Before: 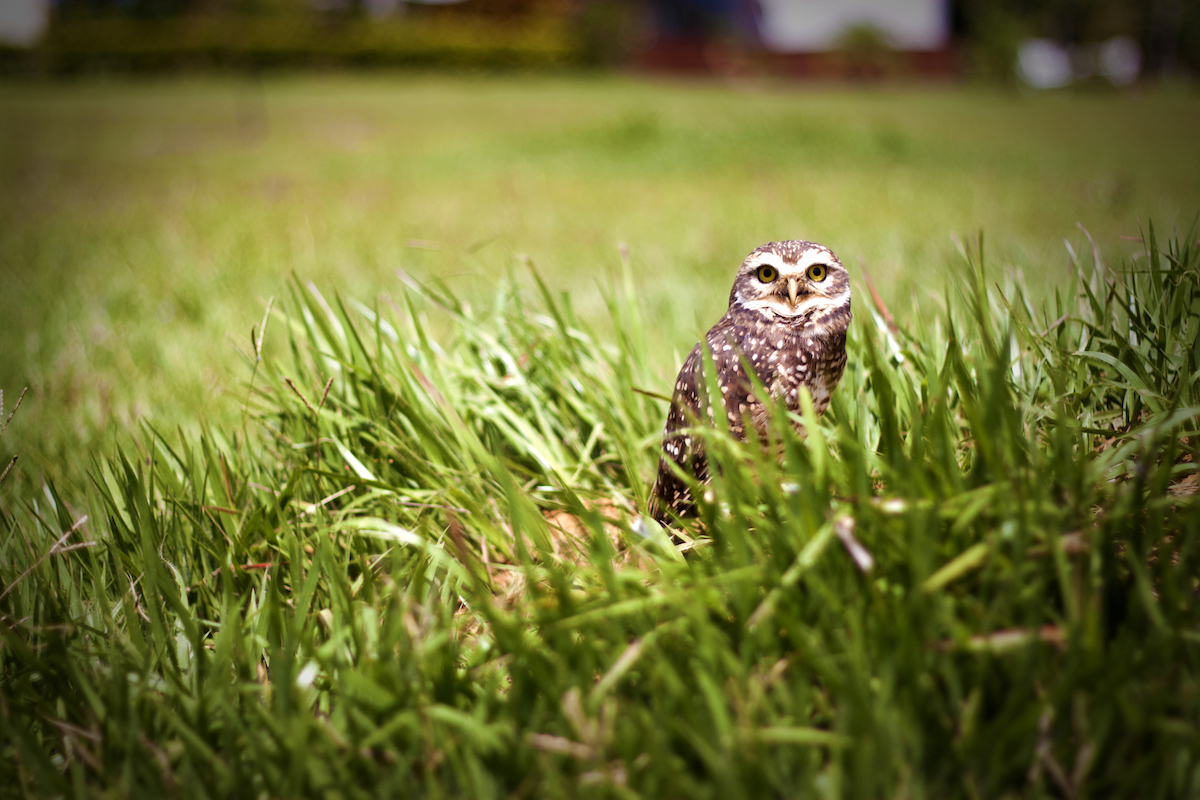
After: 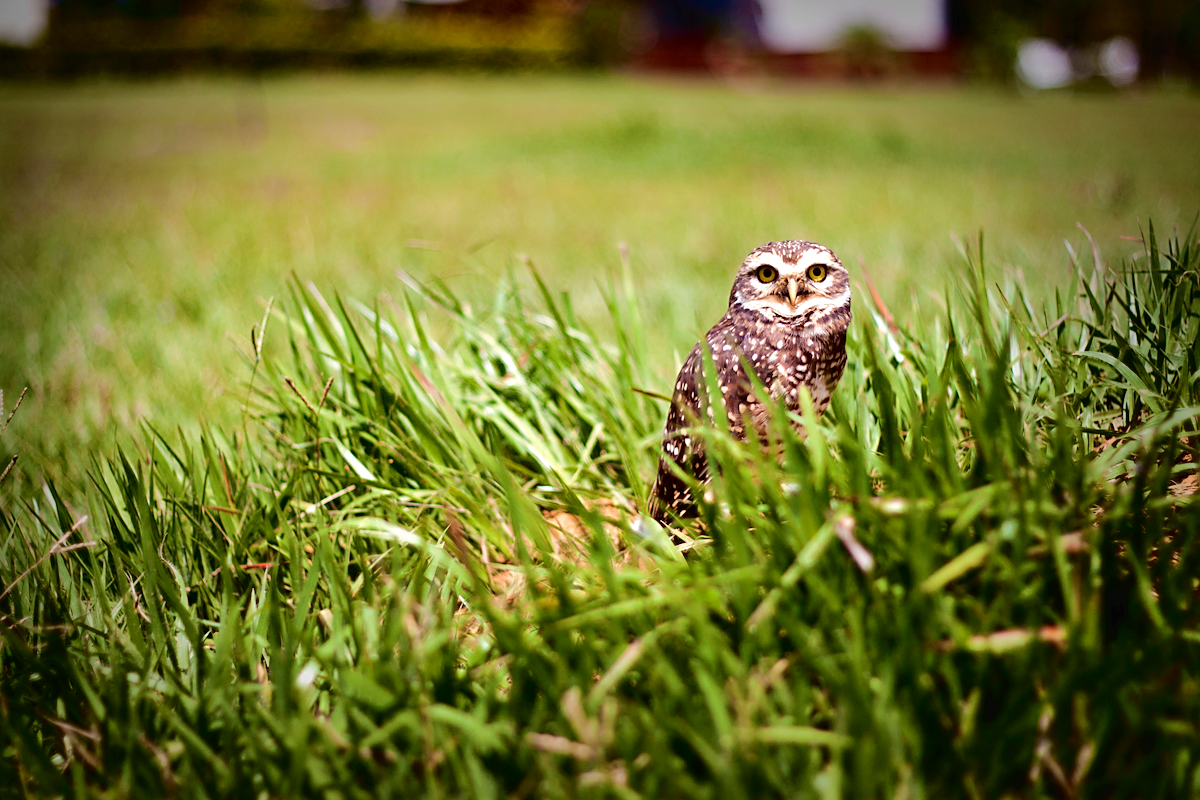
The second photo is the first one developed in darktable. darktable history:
sharpen: radius 1.911, amount 0.407, threshold 1.304
tone equalizer: mask exposure compensation -0.515 EV
tone curve: curves: ch0 [(0, 0) (0.003, 0.016) (0.011, 0.015) (0.025, 0.017) (0.044, 0.026) (0.069, 0.034) (0.1, 0.043) (0.136, 0.068) (0.177, 0.119) (0.224, 0.175) (0.277, 0.251) (0.335, 0.328) (0.399, 0.415) (0.468, 0.499) (0.543, 0.58) (0.623, 0.659) (0.709, 0.731) (0.801, 0.807) (0.898, 0.895) (1, 1)], color space Lab, independent channels, preserve colors none
shadows and highlights: soften with gaussian
